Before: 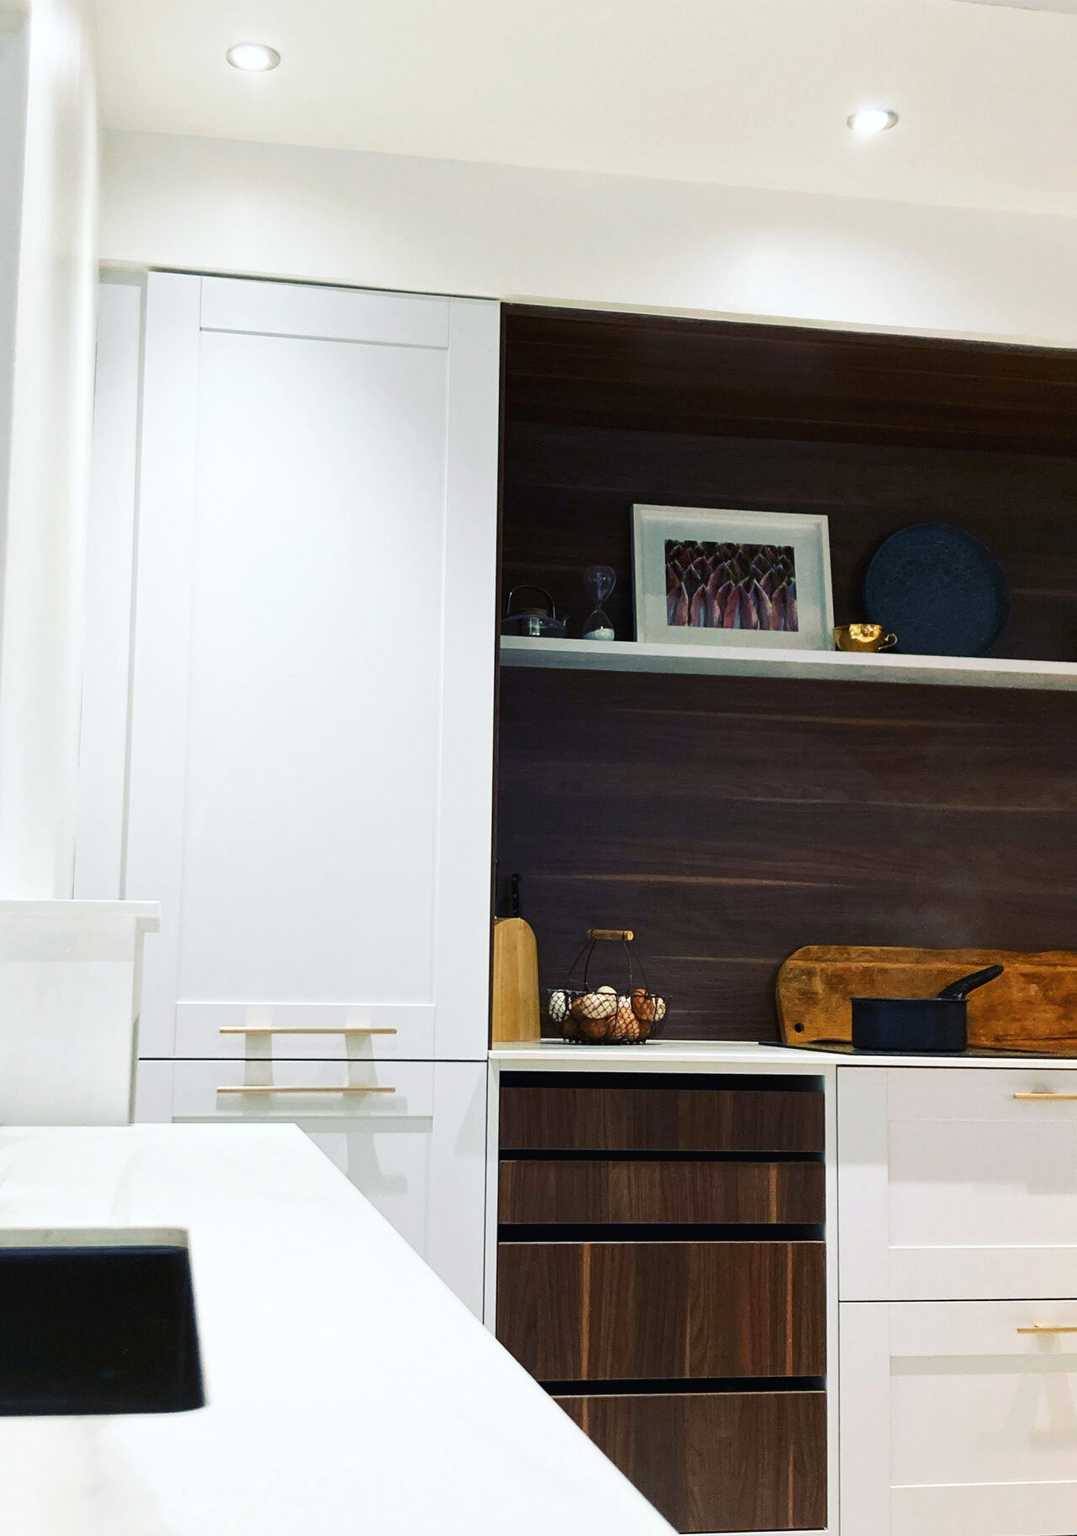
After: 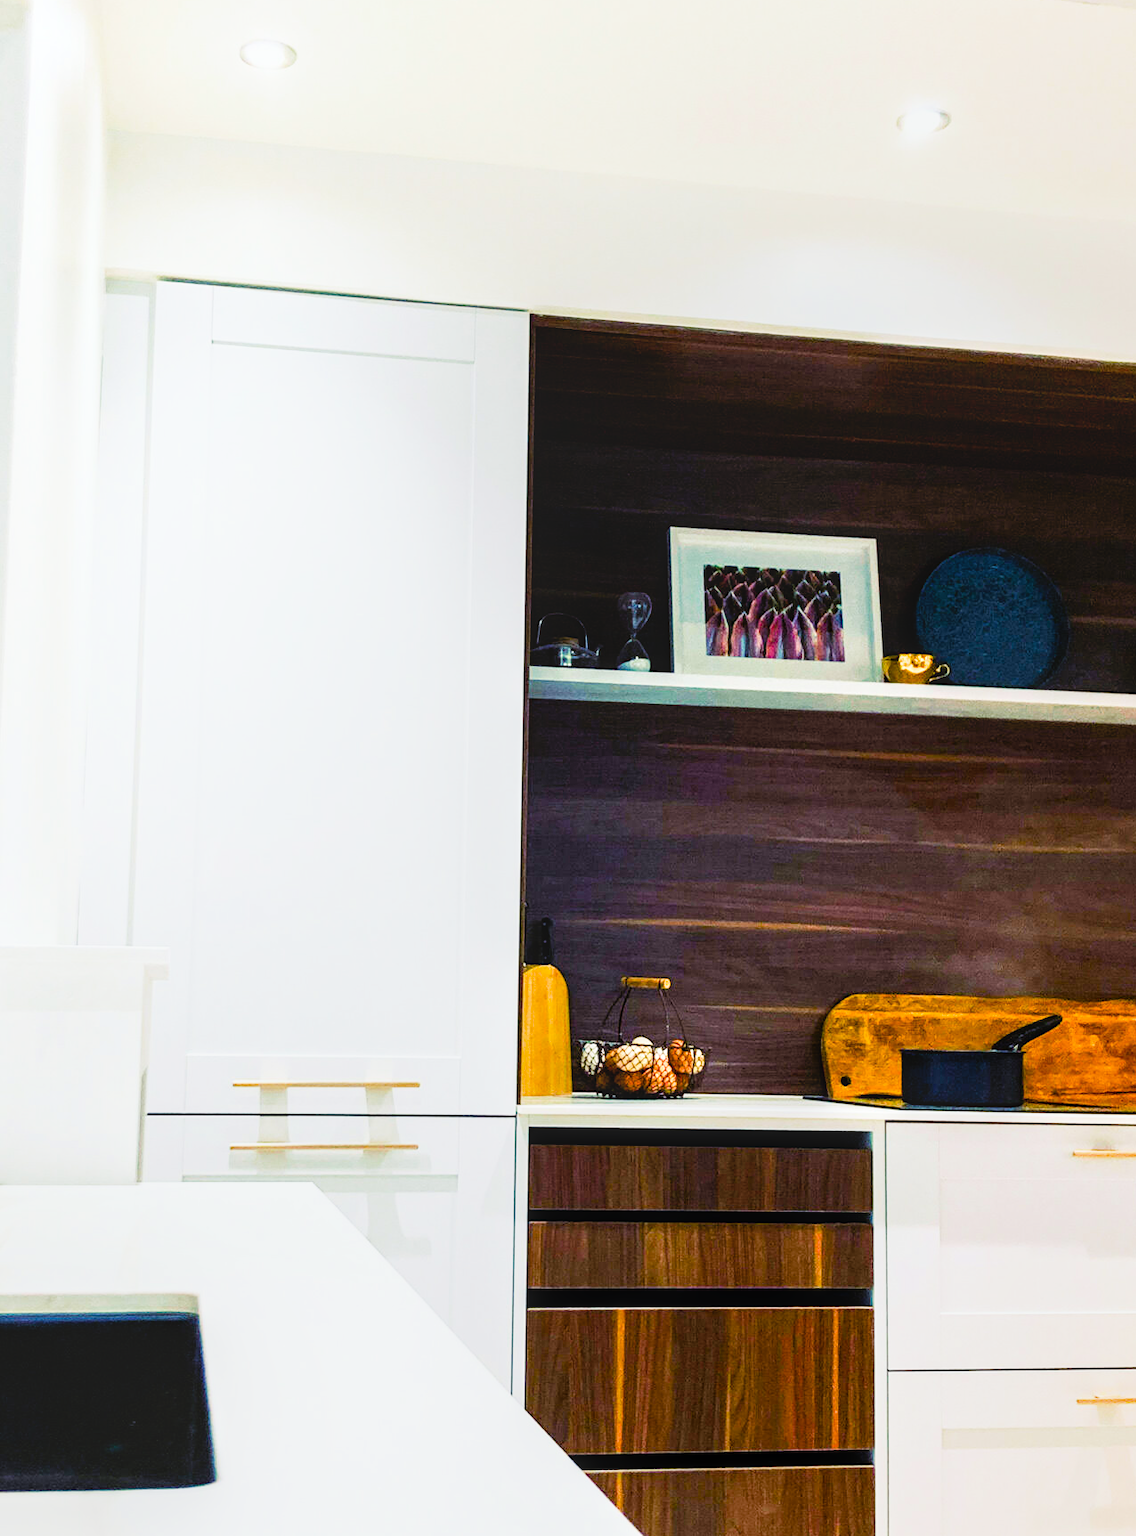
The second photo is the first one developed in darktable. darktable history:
exposure: black level correction 0, exposure 1.199 EV, compensate exposure bias true, compensate highlight preservation false
crop: top 0.418%, right 0.264%, bottom 5.047%
filmic rgb: black relative exposure -5.11 EV, white relative exposure 3.97 EV, hardness 2.9, contrast 1.193, highlights saturation mix -30.47%
local contrast: on, module defaults
tone equalizer: edges refinement/feathering 500, mask exposure compensation -1.57 EV, preserve details no
contrast brightness saturation: contrast 0.043, saturation 0.154
color balance rgb: linear chroma grading › global chroma 10.39%, perceptual saturation grading › global saturation 43.68%, perceptual saturation grading › highlights -25.182%, perceptual saturation grading › shadows 49.976%, global vibrance 14.251%
